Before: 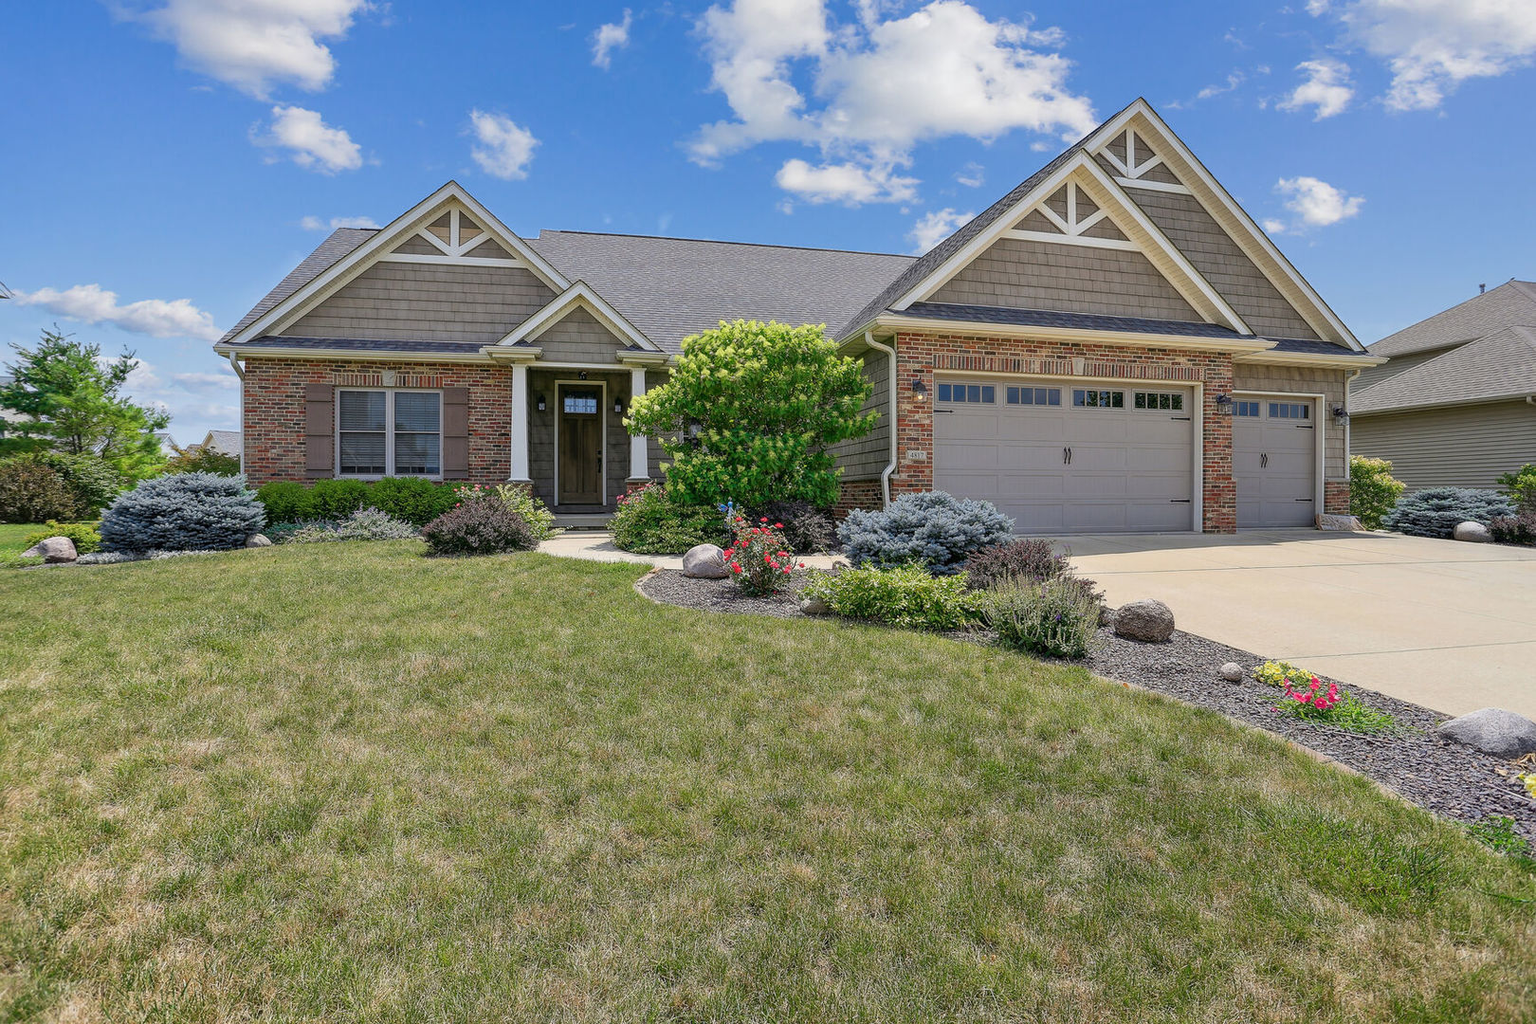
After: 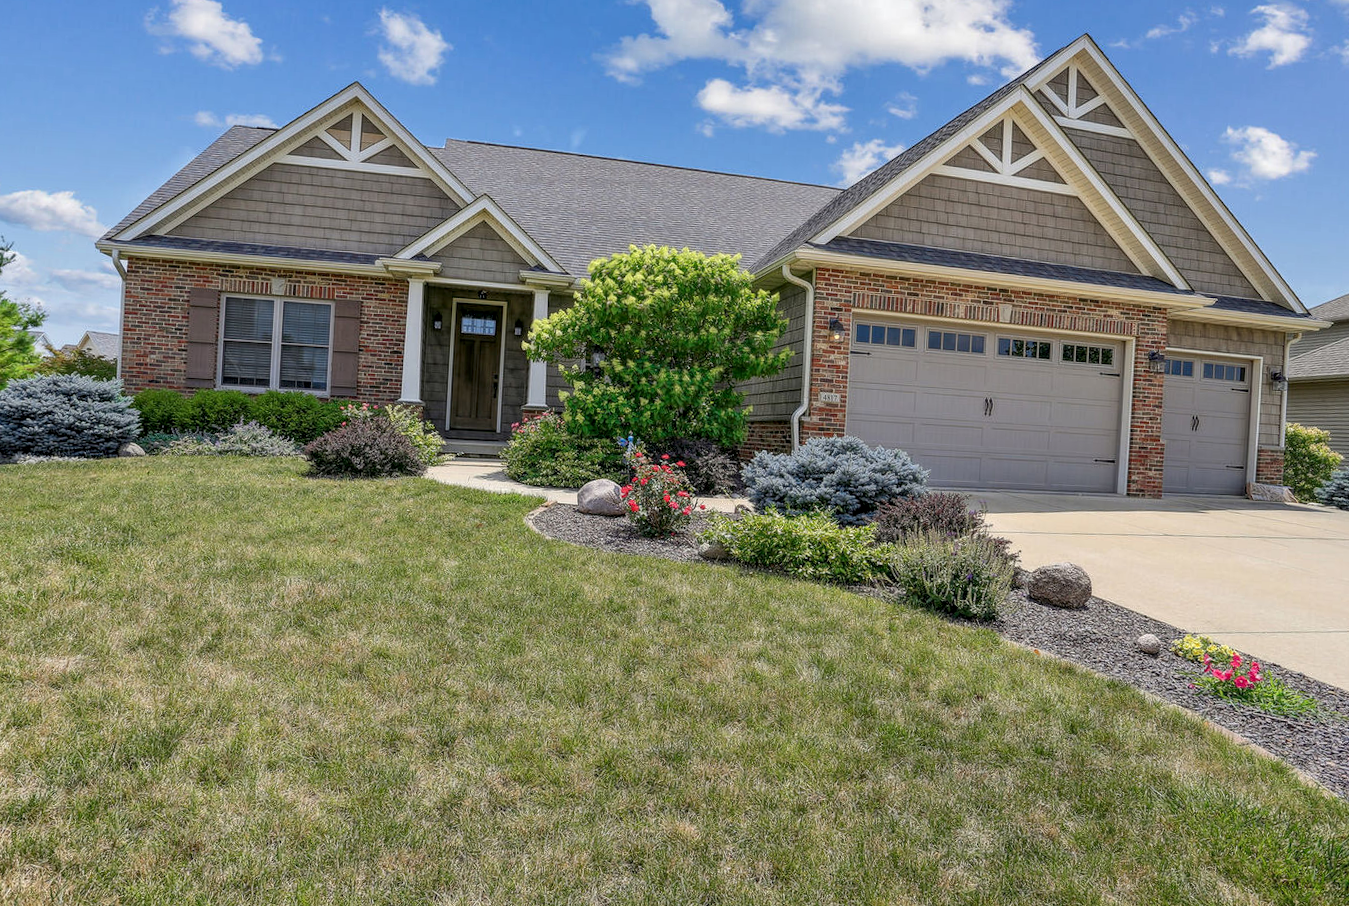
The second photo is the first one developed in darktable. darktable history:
crop and rotate: angle -3.11°, left 5.35%, top 5.161%, right 4.671%, bottom 4.154%
local contrast: on, module defaults
